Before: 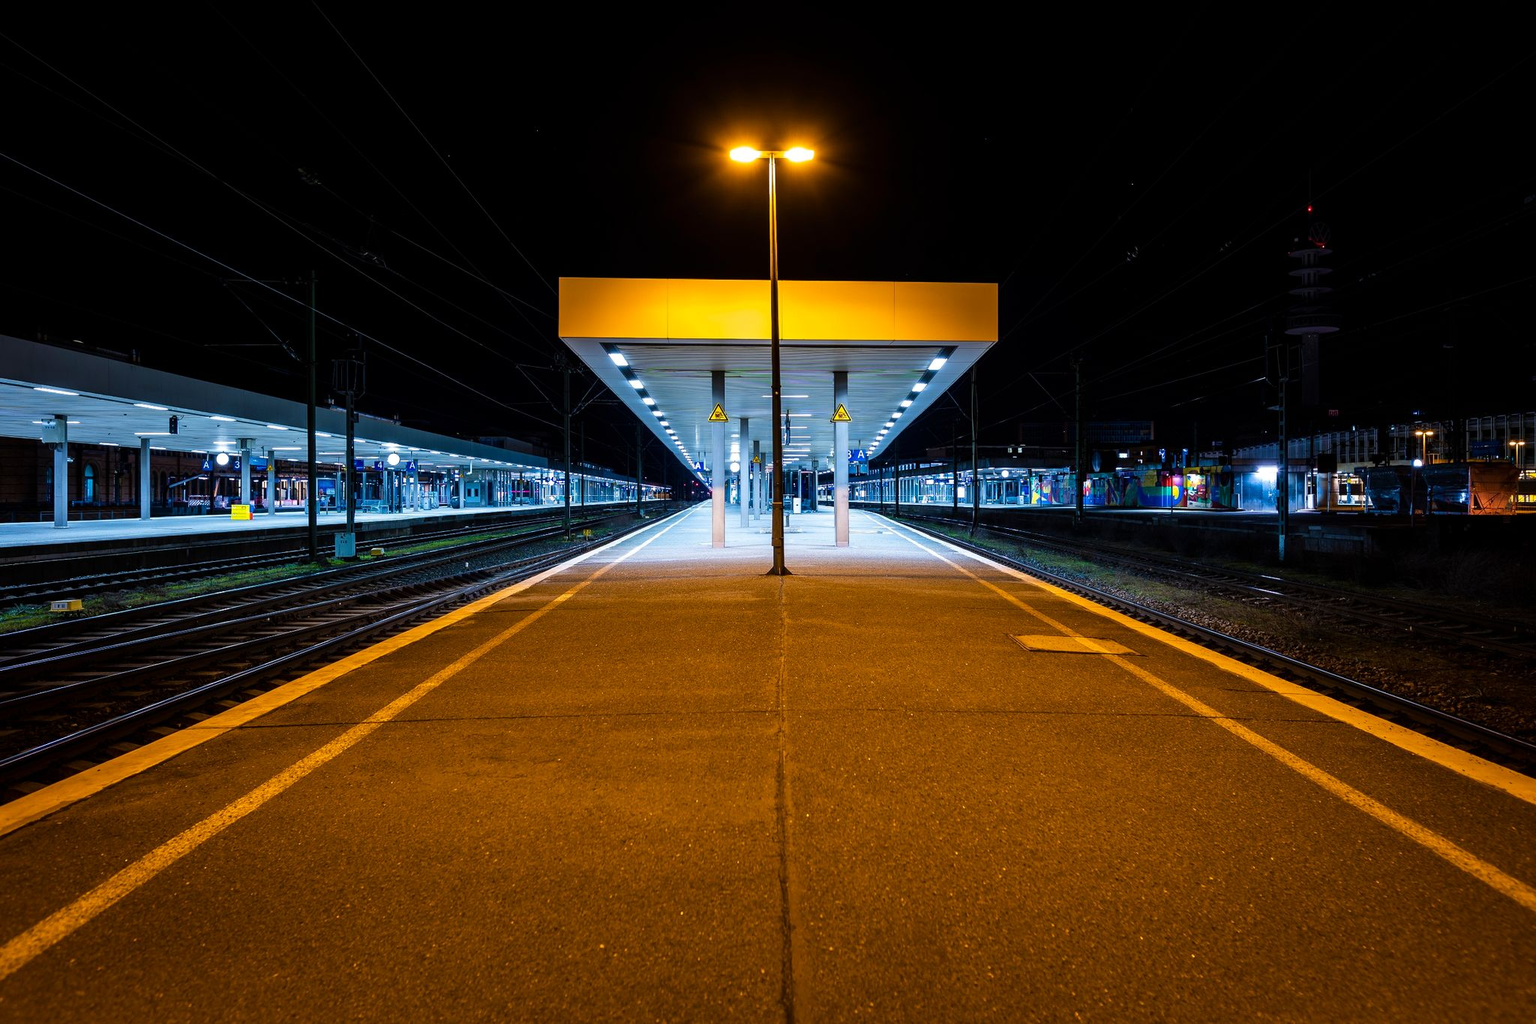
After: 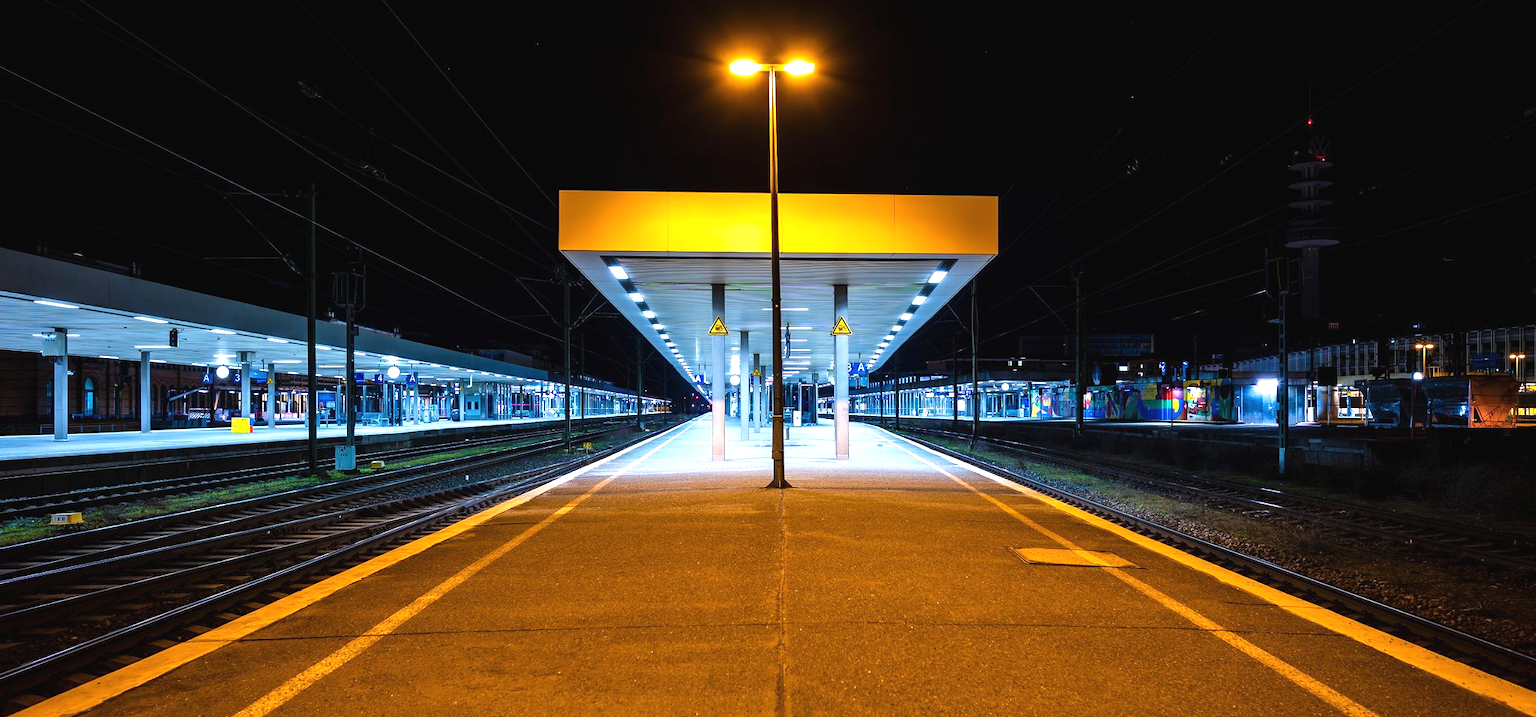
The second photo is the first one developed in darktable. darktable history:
exposure: black level correction -0.002, exposure 0.544 EV, compensate highlight preservation false
crop and rotate: top 8.564%, bottom 21.307%
